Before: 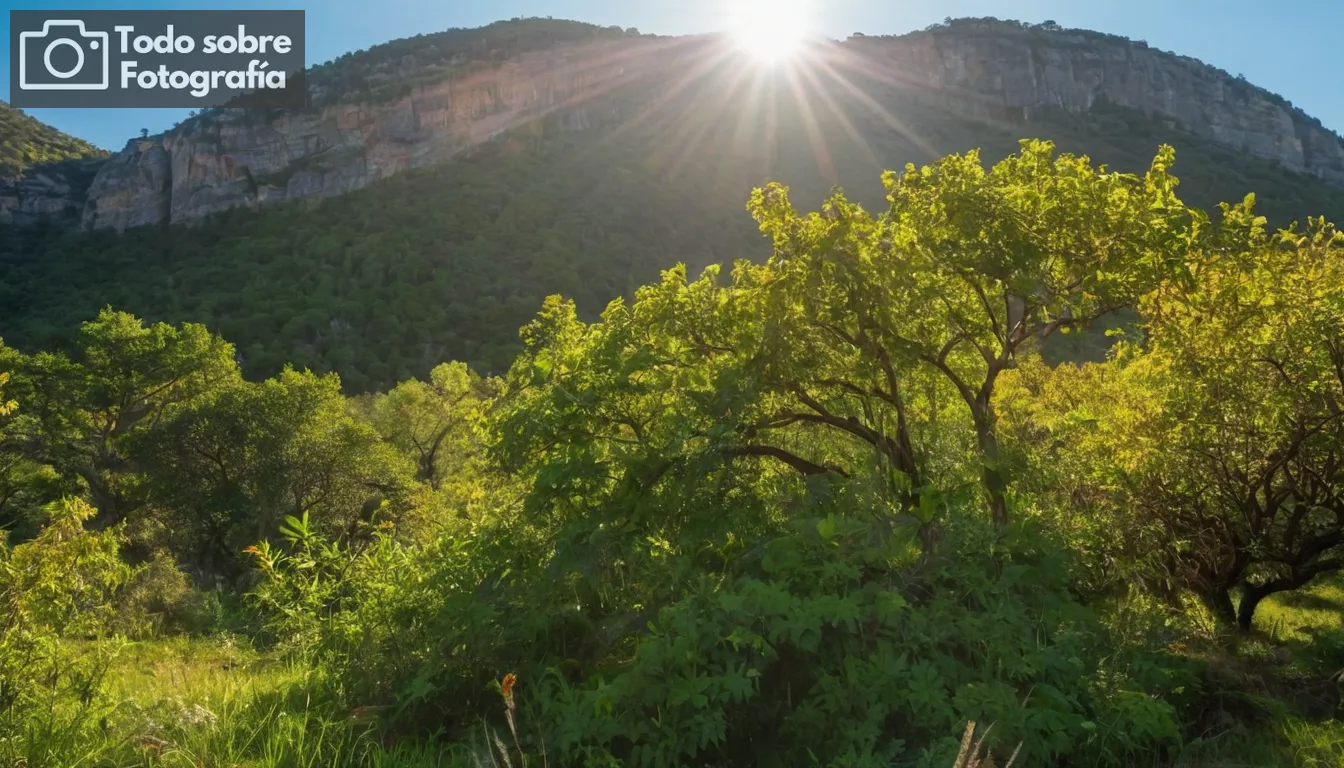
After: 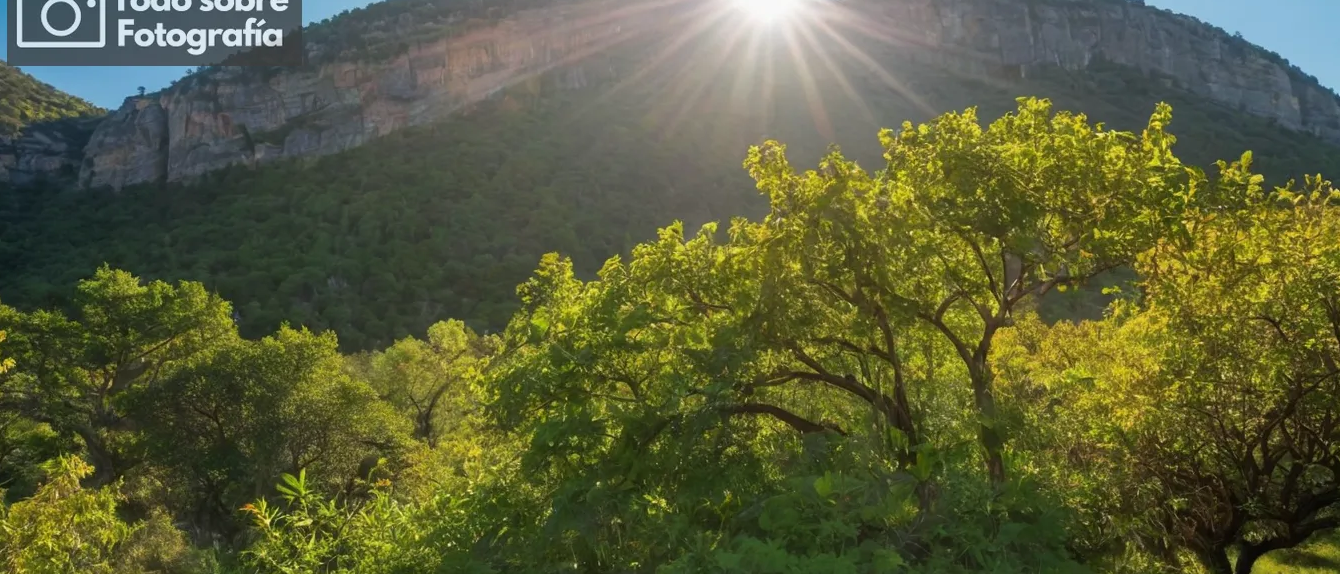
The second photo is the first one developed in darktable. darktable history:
crop: left 0.229%, top 5.498%, bottom 19.759%
